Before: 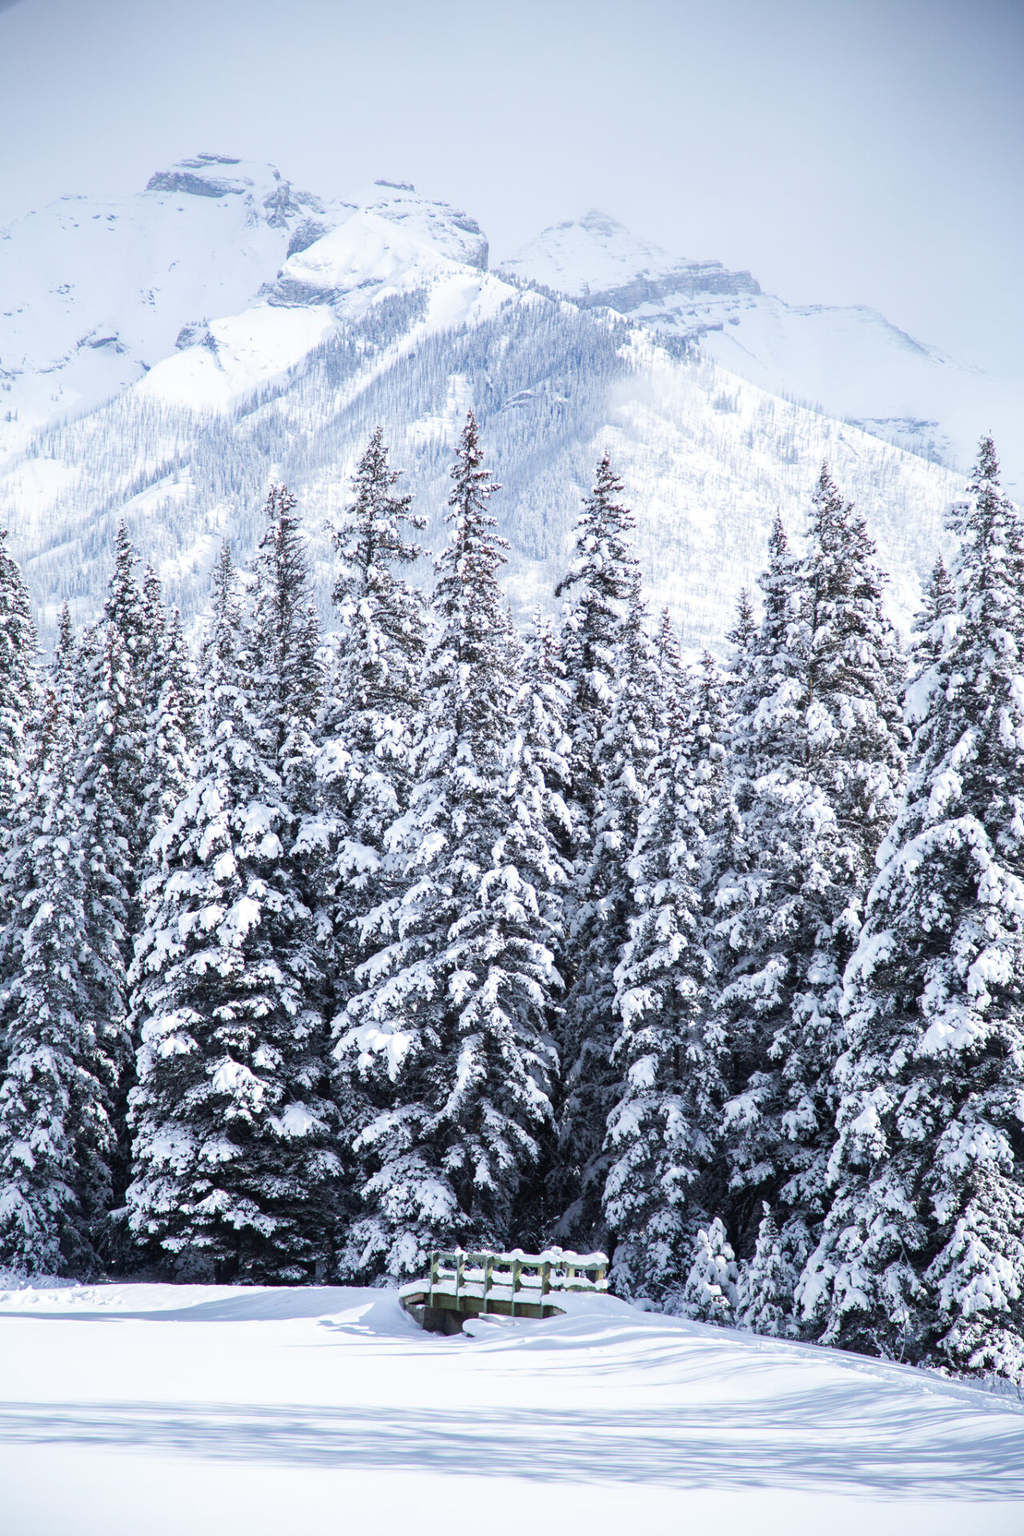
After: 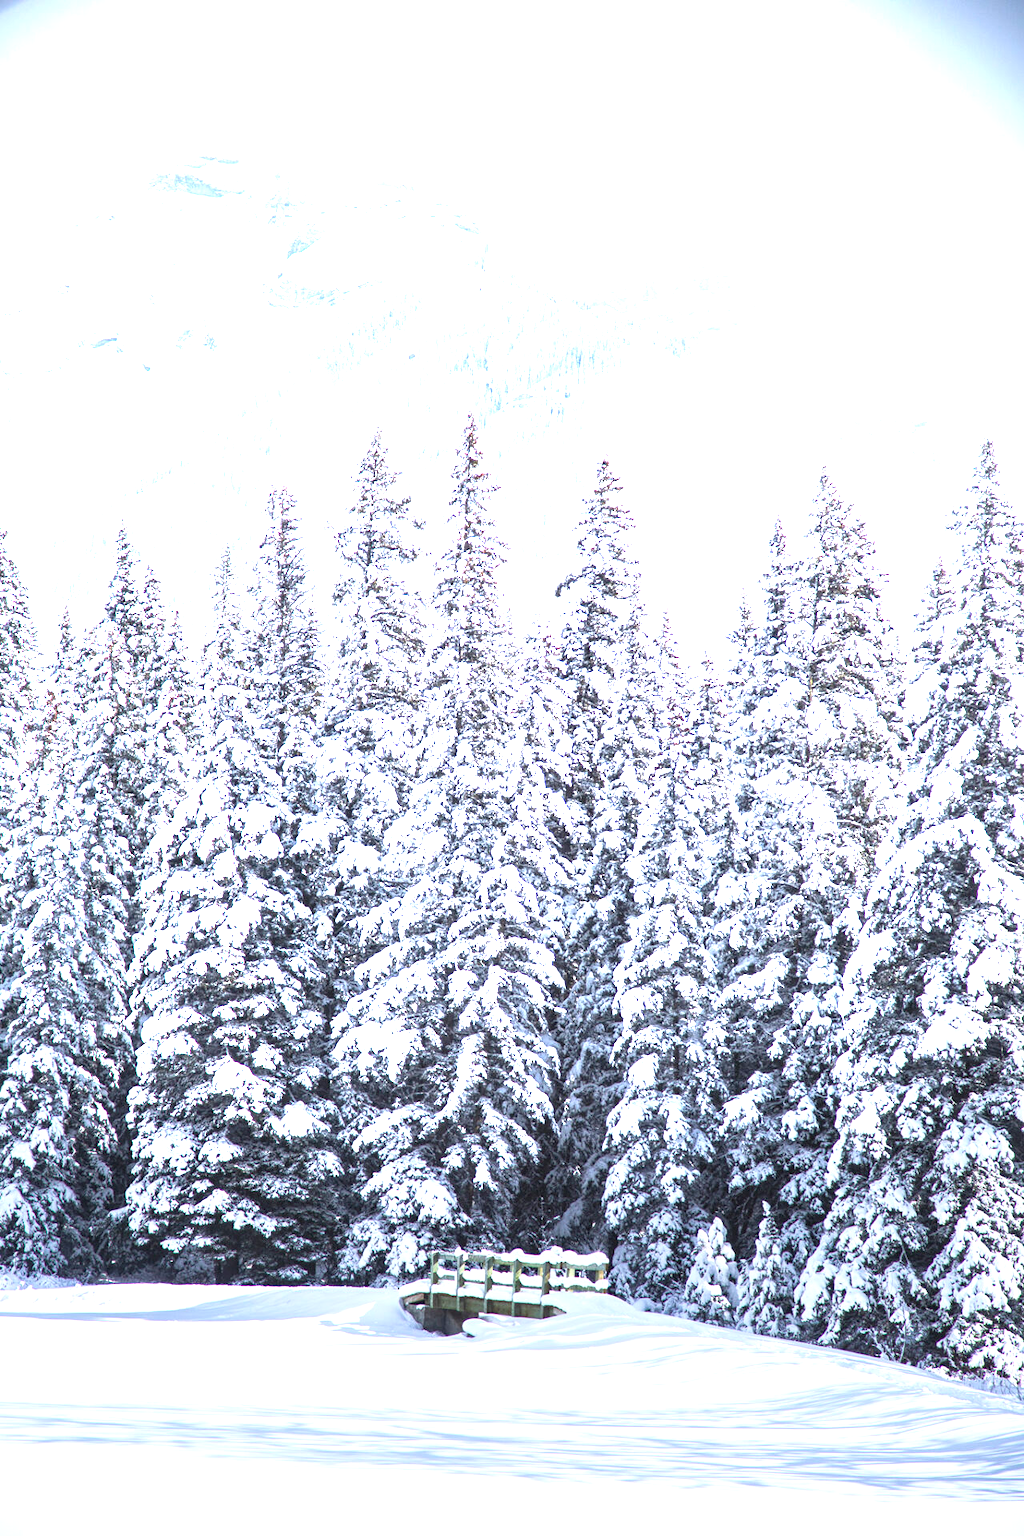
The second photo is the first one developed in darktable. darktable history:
local contrast: on, module defaults
exposure: black level correction 0, exposure 1.6 EV, compensate exposure bias true, compensate highlight preservation false
vignetting: fall-off start 68.33%, fall-off radius 30%, saturation 0.042, center (-0.066, -0.311), width/height ratio 0.992, shape 0.85, dithering 8-bit output
